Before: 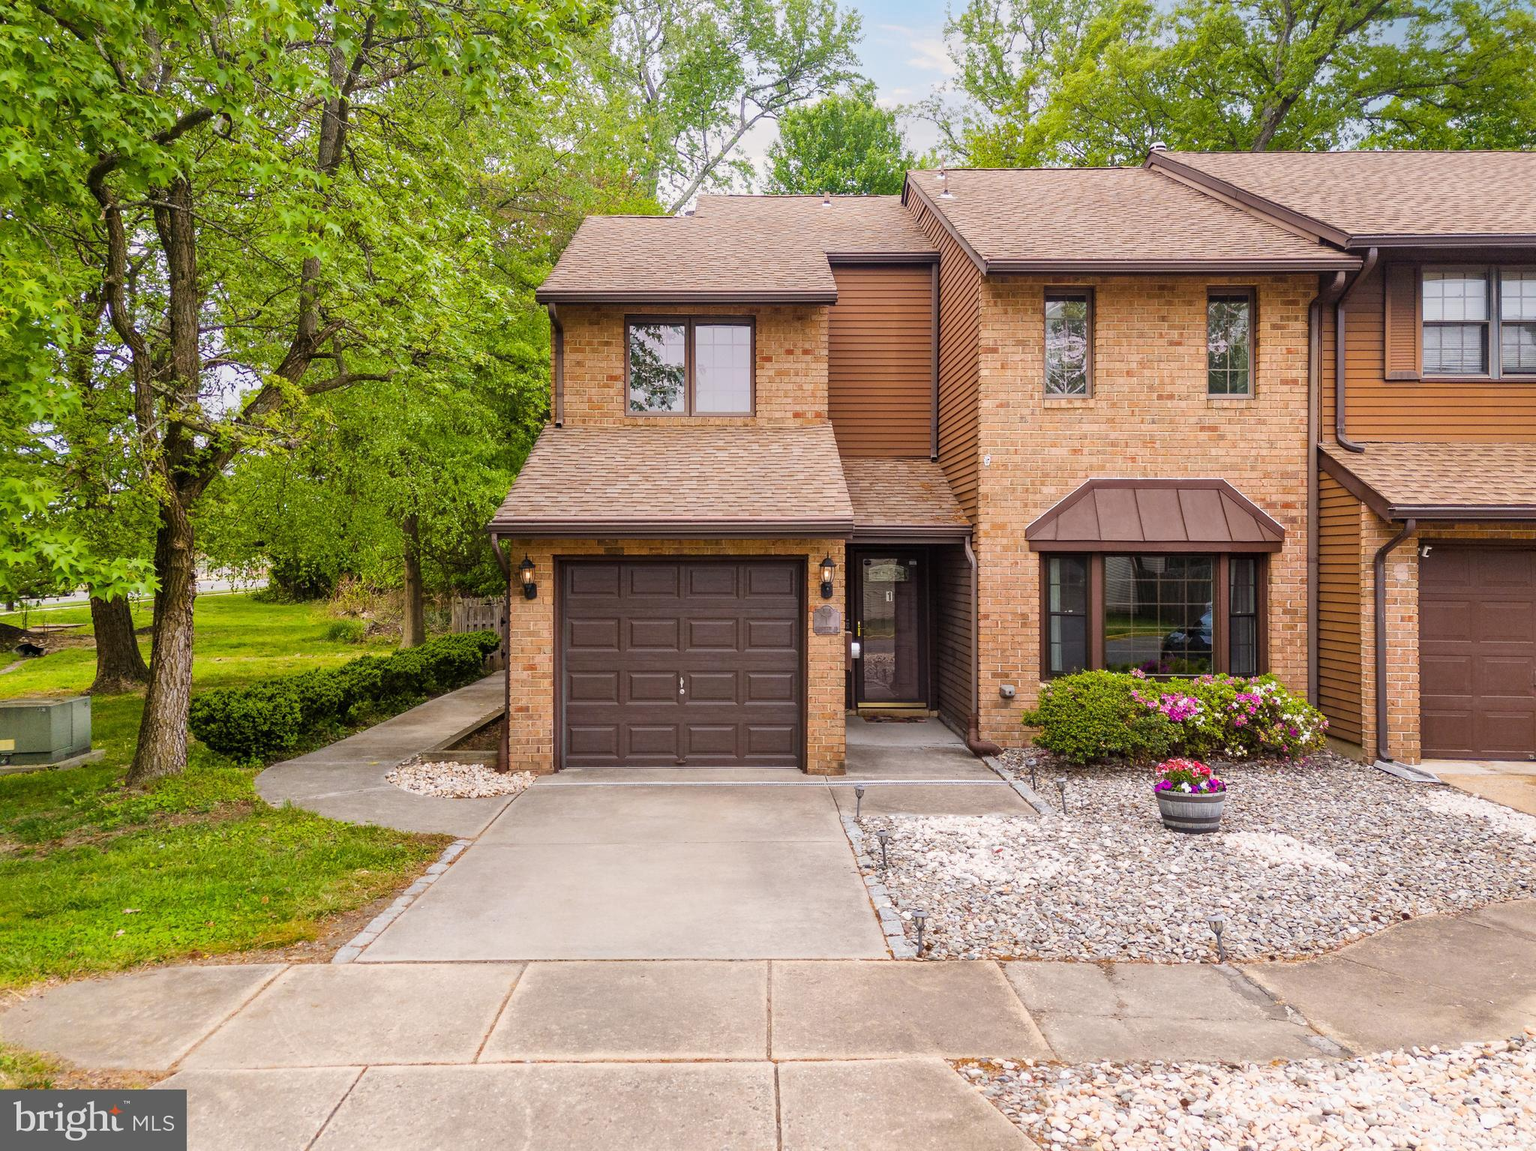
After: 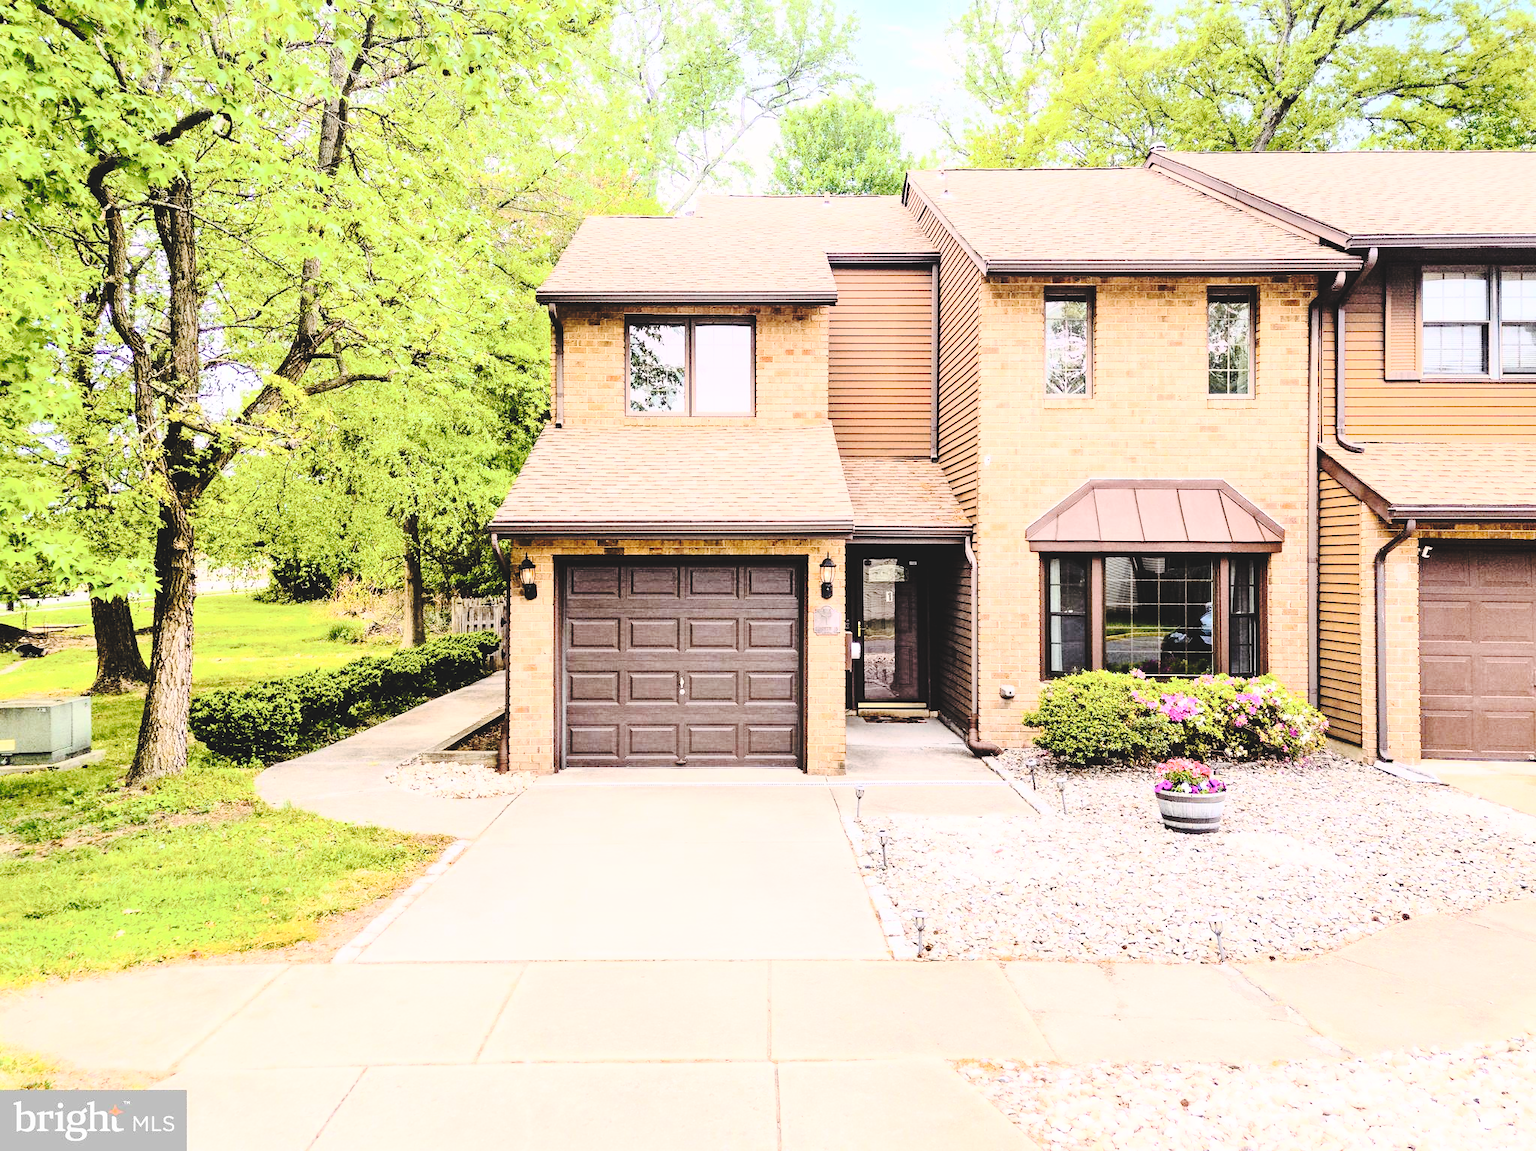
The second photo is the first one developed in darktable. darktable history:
rgb curve: curves: ch0 [(0, 0) (0.21, 0.15) (0.24, 0.21) (0.5, 0.75) (0.75, 0.96) (0.89, 0.99) (1, 1)]; ch1 [(0, 0.02) (0.21, 0.13) (0.25, 0.2) (0.5, 0.67) (0.75, 0.9) (0.89, 0.97) (1, 1)]; ch2 [(0, 0.02) (0.21, 0.13) (0.25, 0.2) (0.5, 0.67) (0.75, 0.9) (0.89, 0.97) (1, 1)], compensate middle gray true
tone curve: curves: ch0 [(0, 0) (0.003, 0.096) (0.011, 0.097) (0.025, 0.096) (0.044, 0.099) (0.069, 0.109) (0.1, 0.129) (0.136, 0.149) (0.177, 0.176) (0.224, 0.22) (0.277, 0.288) (0.335, 0.385) (0.399, 0.49) (0.468, 0.581) (0.543, 0.661) (0.623, 0.729) (0.709, 0.79) (0.801, 0.849) (0.898, 0.912) (1, 1)], preserve colors none
contrast brightness saturation: contrast 0.14, brightness 0.21
